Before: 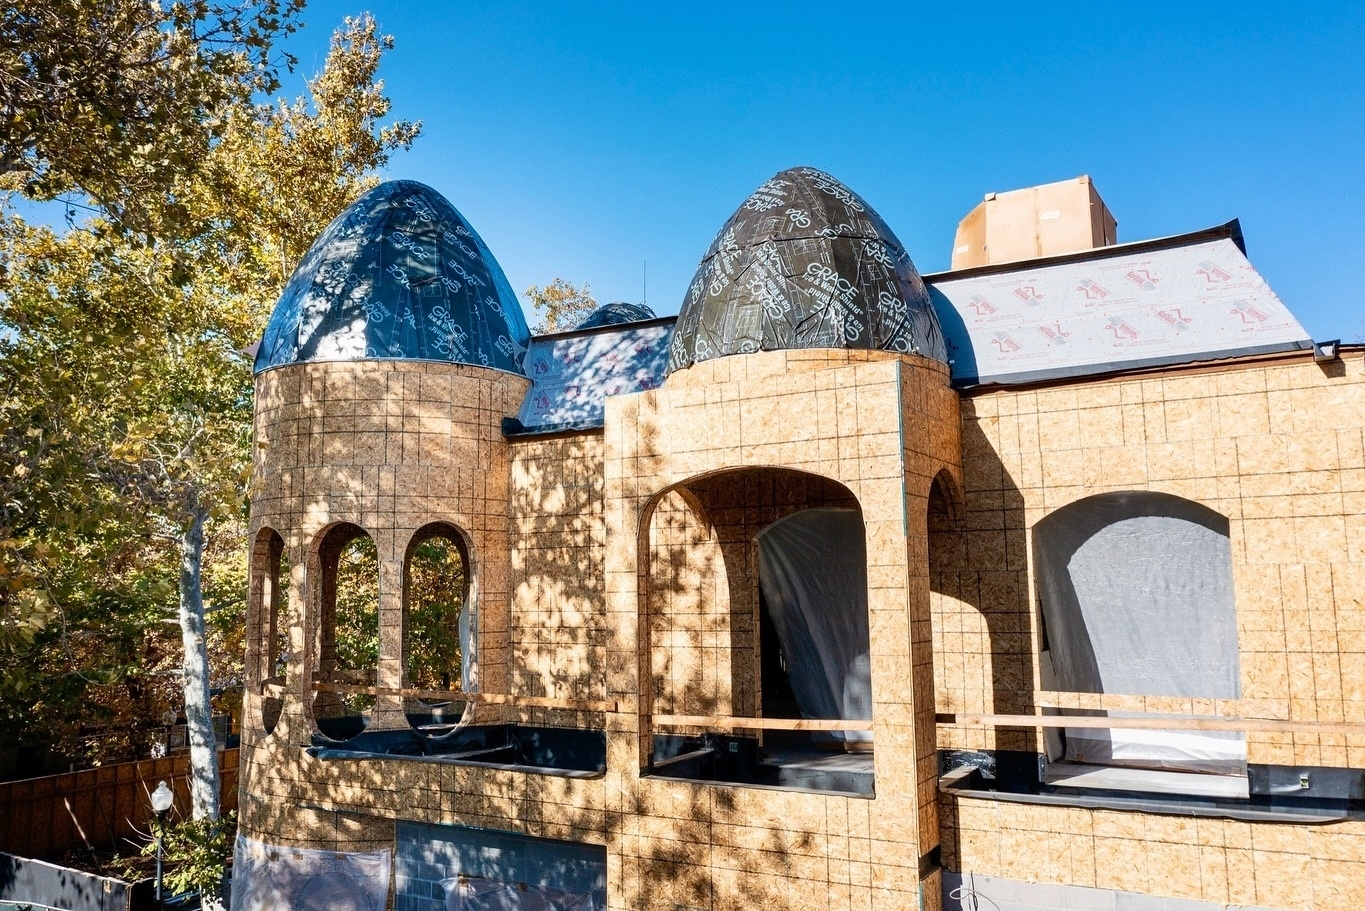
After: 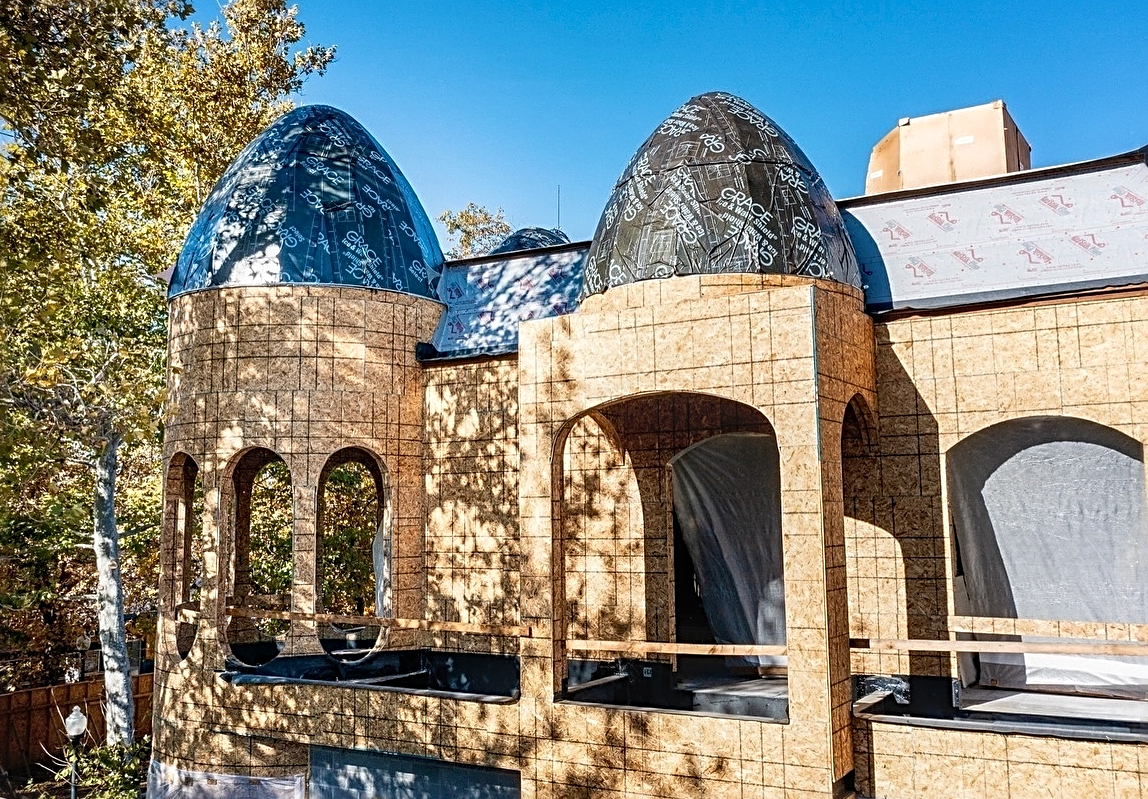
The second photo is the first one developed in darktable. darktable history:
crop: left 6.342%, top 8.279%, right 9.533%, bottom 3.932%
local contrast: on, module defaults
sharpen: radius 3.095
